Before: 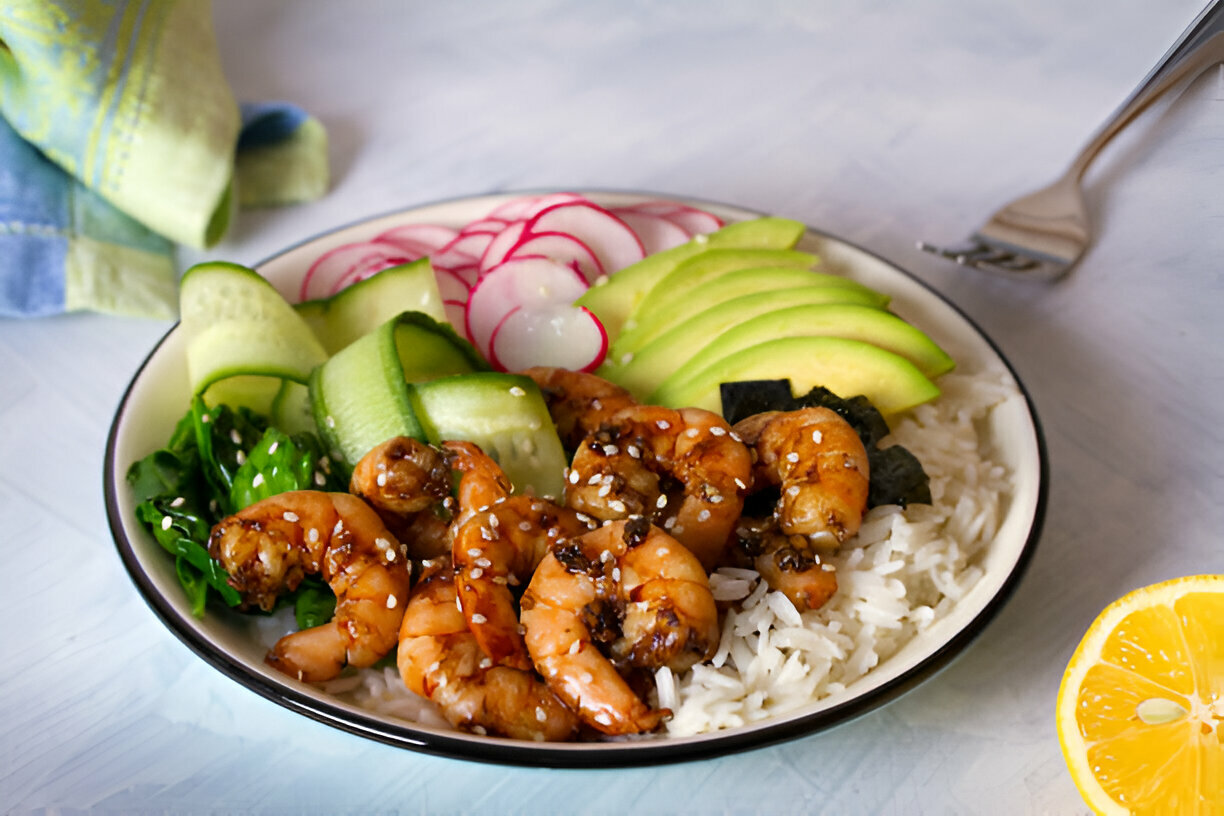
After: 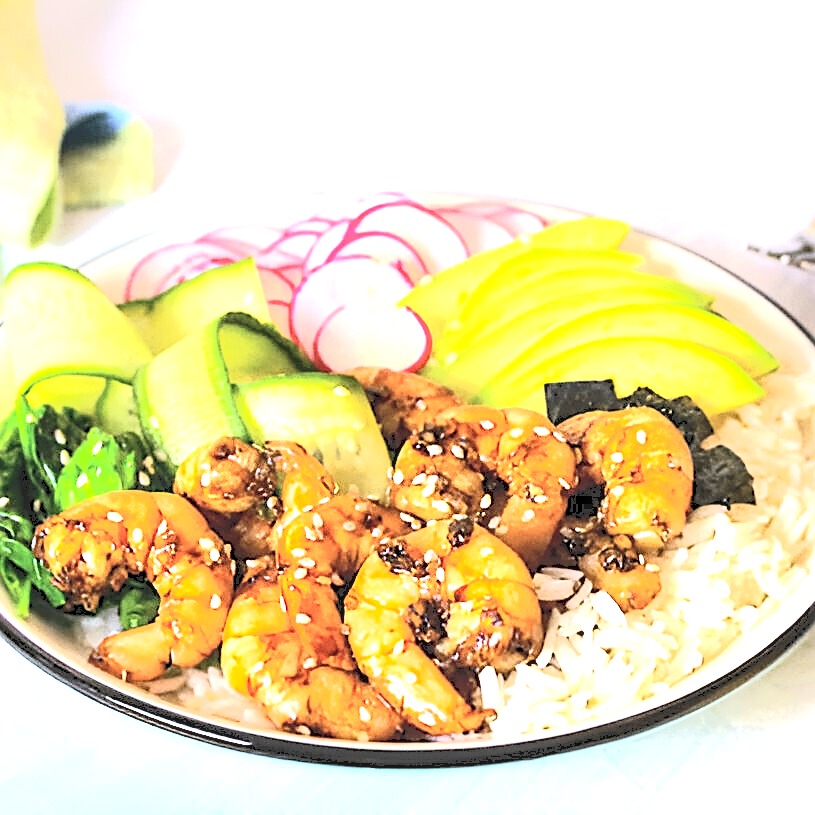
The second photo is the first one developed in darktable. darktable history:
tone equalizer: -8 EV -0.726 EV, -7 EV -0.694 EV, -6 EV -0.622 EV, -5 EV -0.394 EV, -3 EV 0.378 EV, -2 EV 0.6 EV, -1 EV 0.696 EV, +0 EV 0.729 EV, edges refinement/feathering 500, mask exposure compensation -1.57 EV, preserve details no
exposure: exposure 1.093 EV, compensate exposure bias true, compensate highlight preservation false
tone curve: curves: ch0 [(0, 0) (0.003, 0.195) (0.011, 0.161) (0.025, 0.21) (0.044, 0.24) (0.069, 0.254) (0.1, 0.283) (0.136, 0.347) (0.177, 0.412) (0.224, 0.455) (0.277, 0.531) (0.335, 0.606) (0.399, 0.679) (0.468, 0.748) (0.543, 0.814) (0.623, 0.876) (0.709, 0.927) (0.801, 0.949) (0.898, 0.962) (1, 1)], color space Lab, independent channels, preserve colors none
crop and rotate: left 14.407%, right 18.975%
sharpen: amount 0.738
local contrast: detail 130%
haze removal: strength 0.013, distance 0.247, compatibility mode true, adaptive false
